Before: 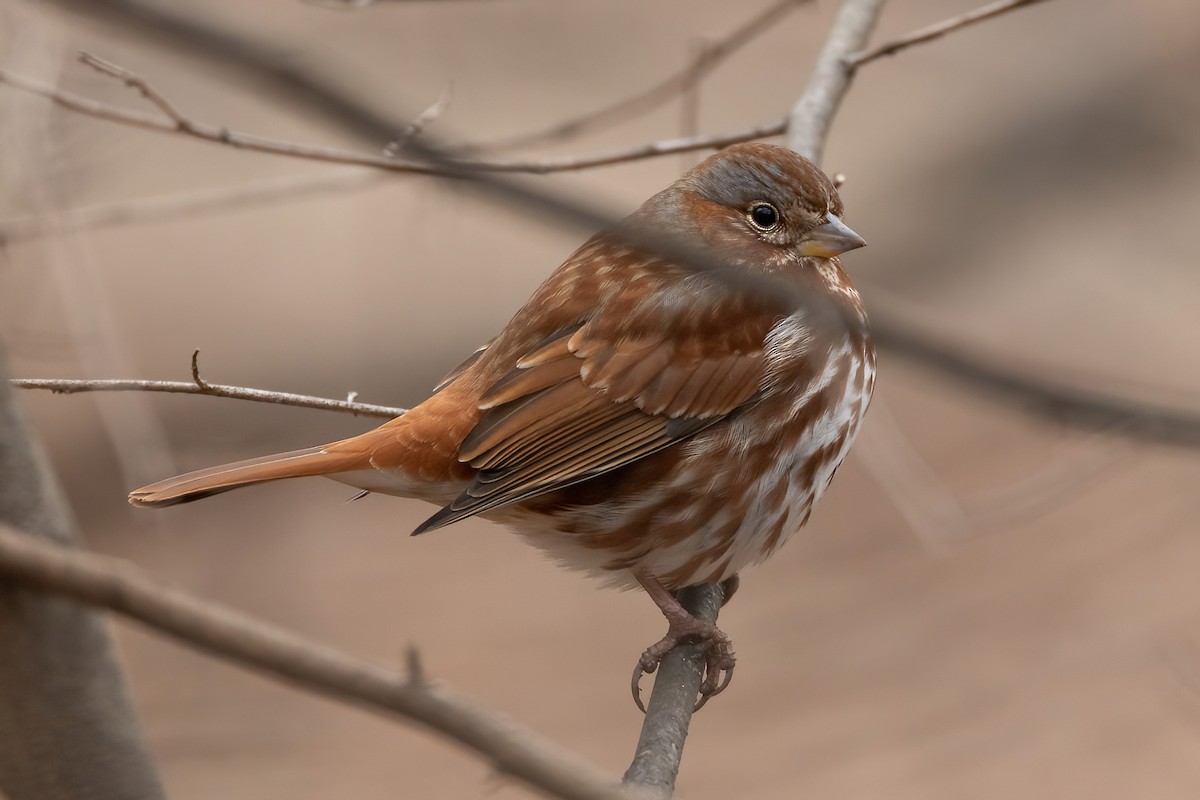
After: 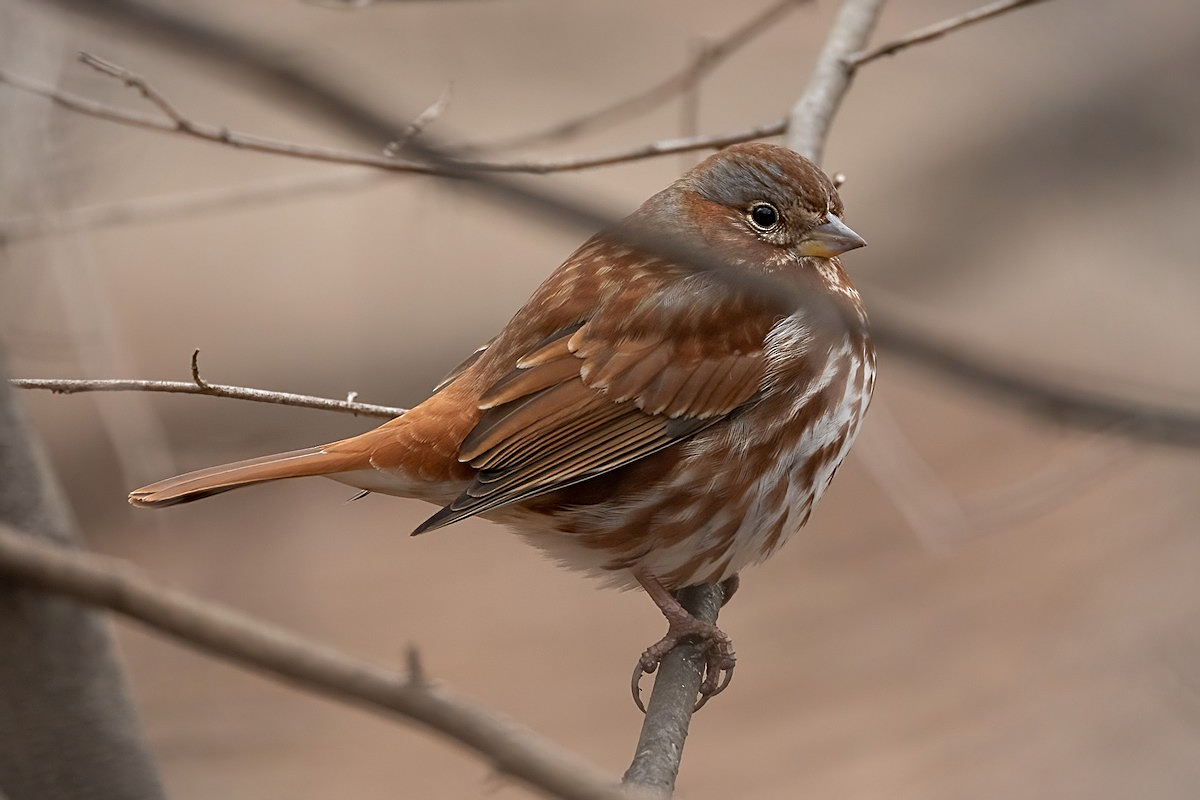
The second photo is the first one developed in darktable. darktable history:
vignetting: brightness -0.272
sharpen: on, module defaults
